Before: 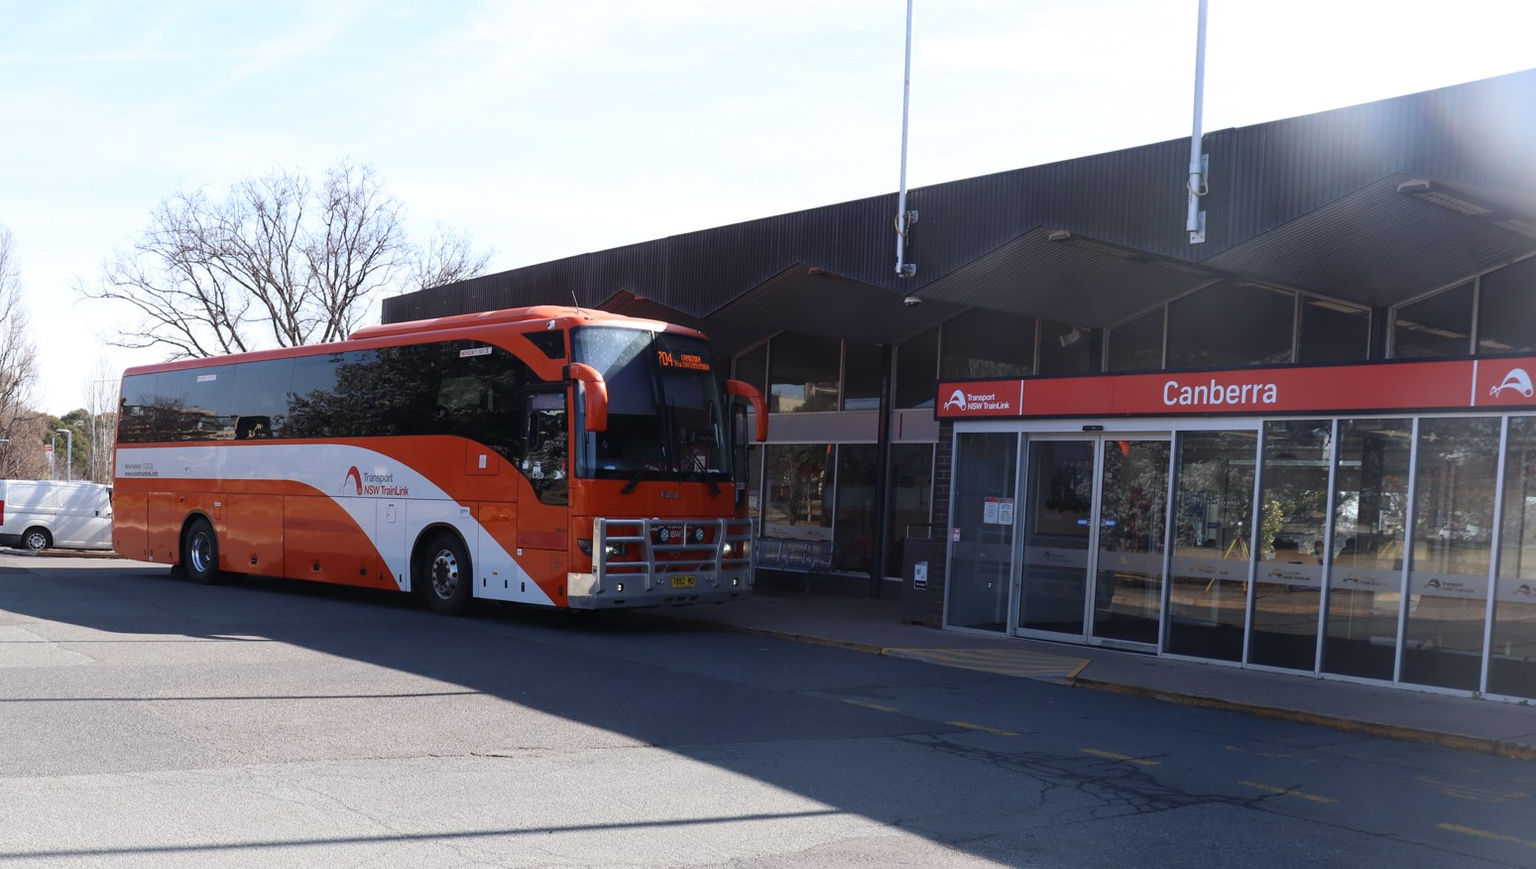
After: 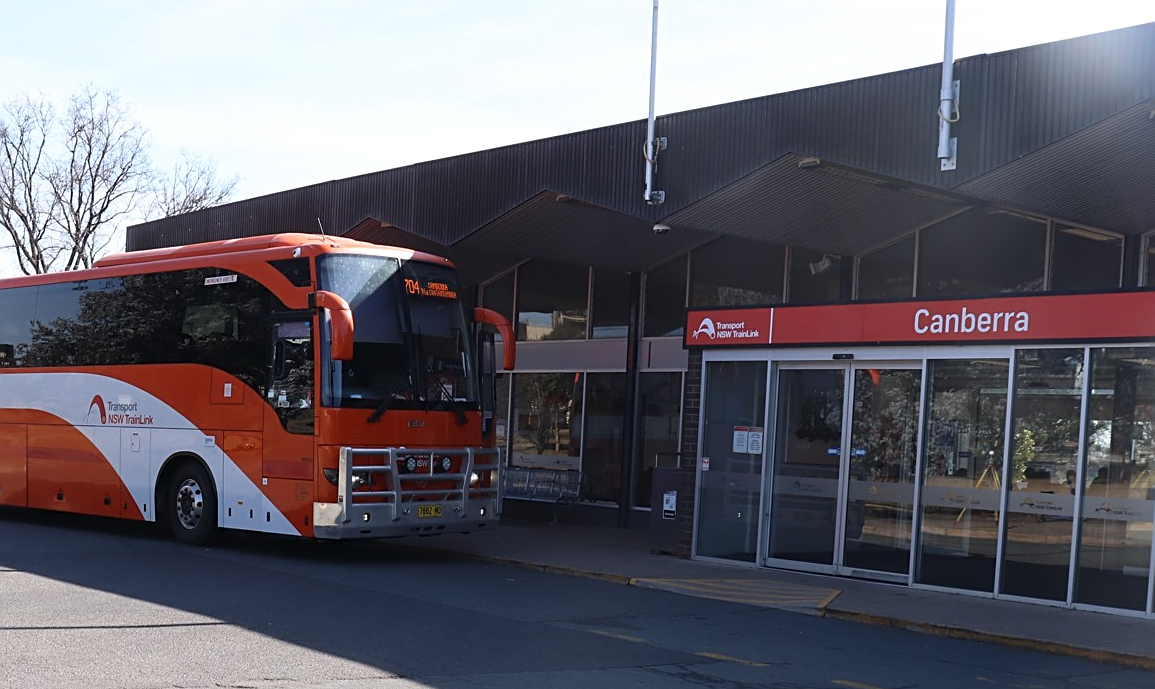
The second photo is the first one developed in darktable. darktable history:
sharpen: on, module defaults
crop: left 16.75%, top 8.574%, right 8.638%, bottom 12.662%
